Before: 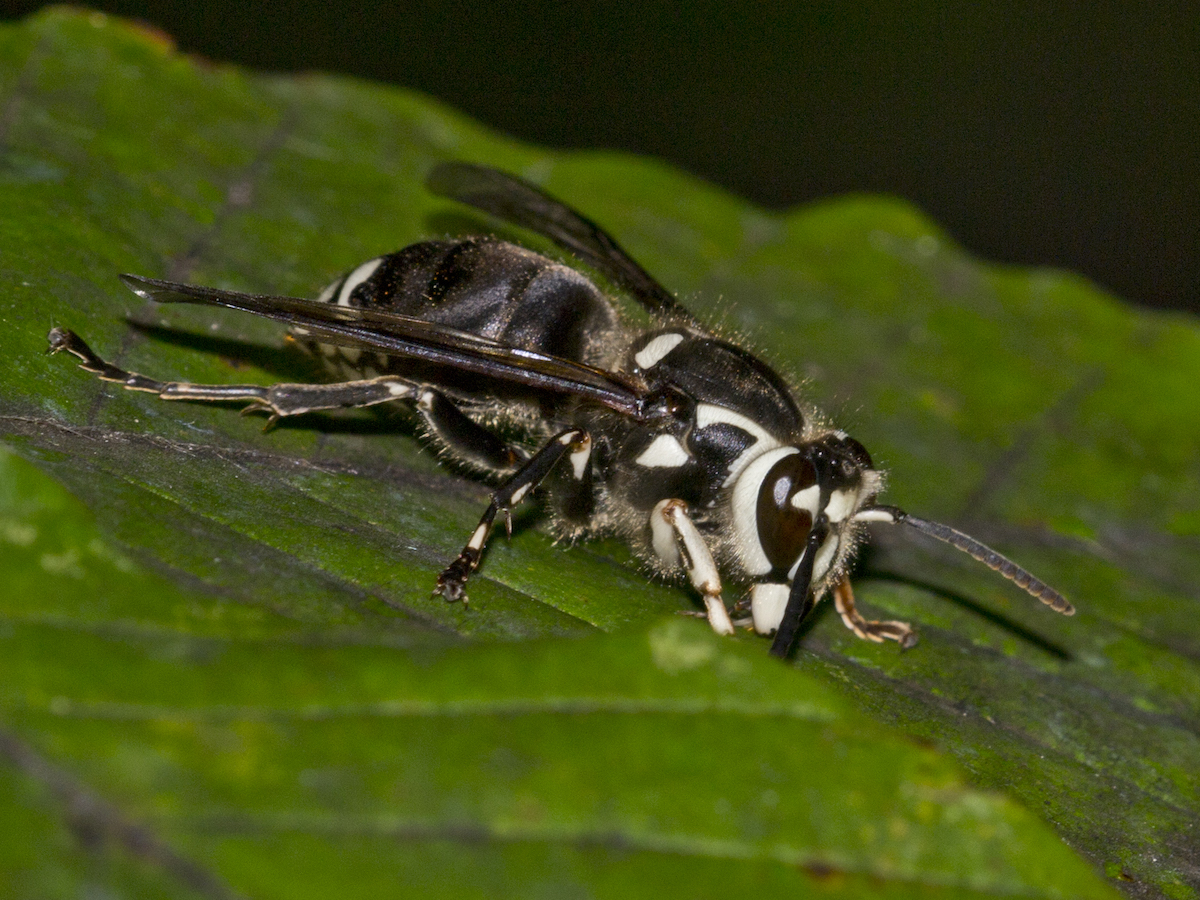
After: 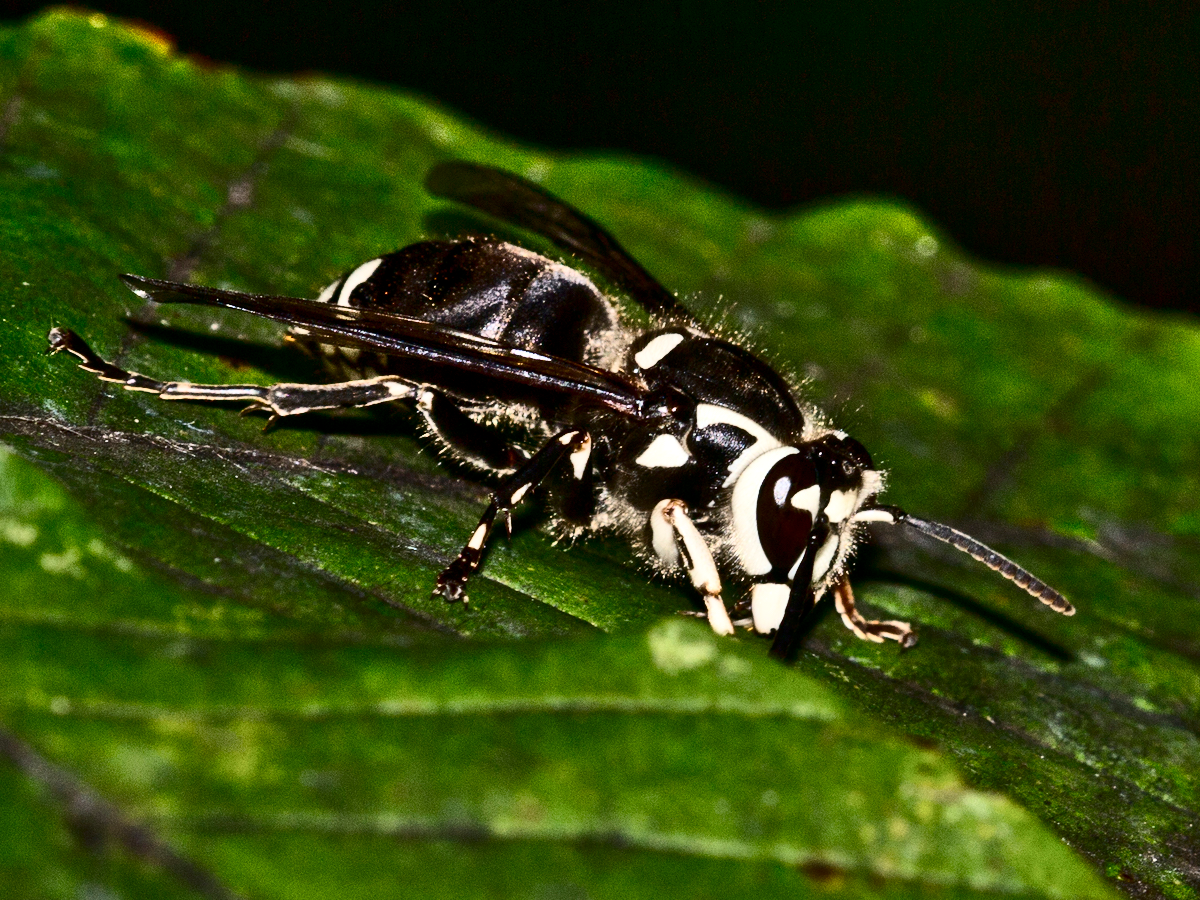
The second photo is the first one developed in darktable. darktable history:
tone equalizer: -8 EV -0.414 EV, -7 EV -0.374 EV, -6 EV -0.35 EV, -5 EV -0.24 EV, -3 EV 0.245 EV, -2 EV 0.312 EV, -1 EV 0.405 EV, +0 EV 0.387 EV
contrast brightness saturation: contrast 0.491, saturation -0.104
shadows and highlights: soften with gaussian
